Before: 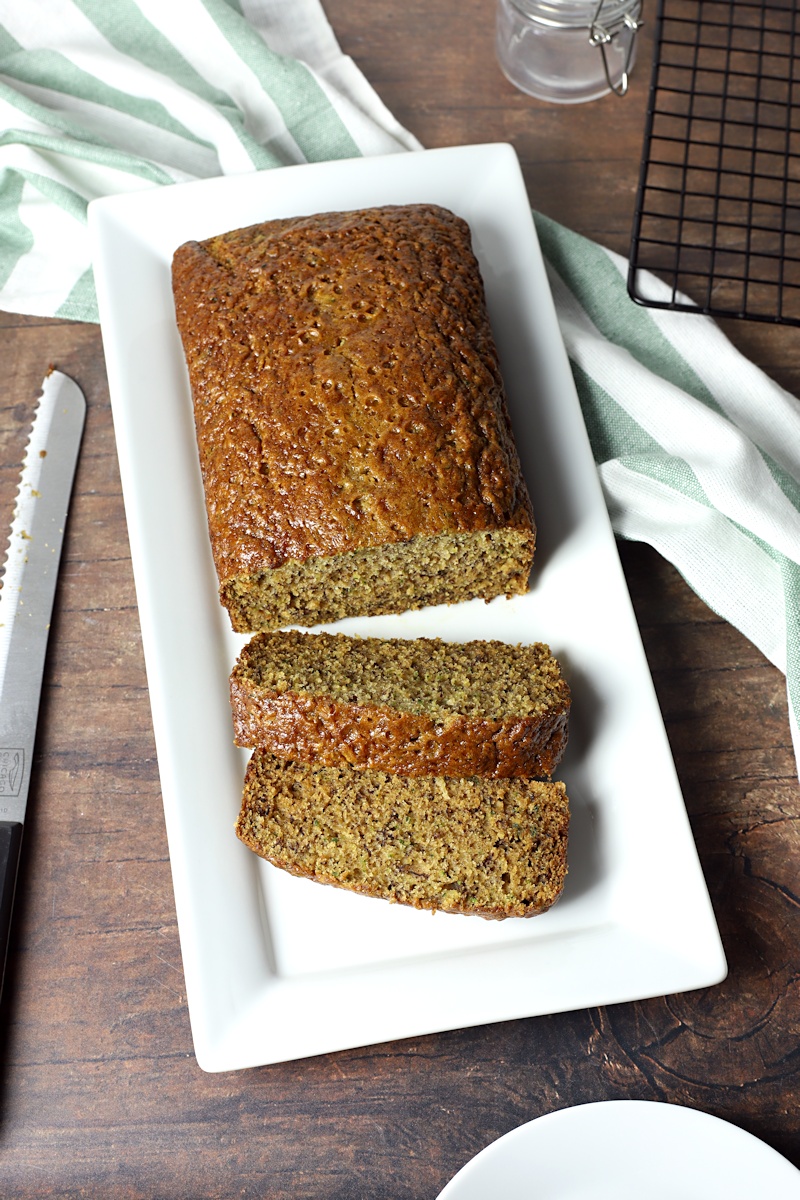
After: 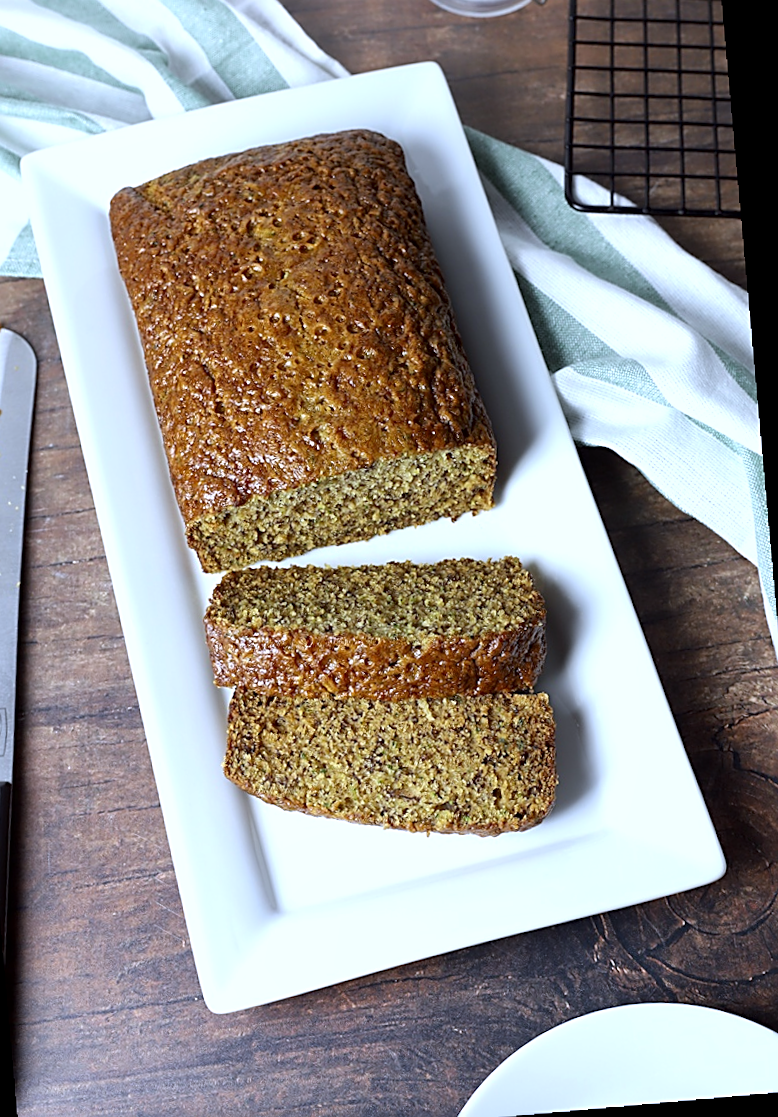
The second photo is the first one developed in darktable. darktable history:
tone equalizer: on, module defaults
crop and rotate: angle 1.96°, left 5.673%, top 5.673%
white balance: red 0.948, green 1.02, blue 1.176
rotate and perspective: rotation -3.18°, automatic cropping off
local contrast: mode bilateral grid, contrast 20, coarseness 50, detail 120%, midtone range 0.2
sharpen: on, module defaults
